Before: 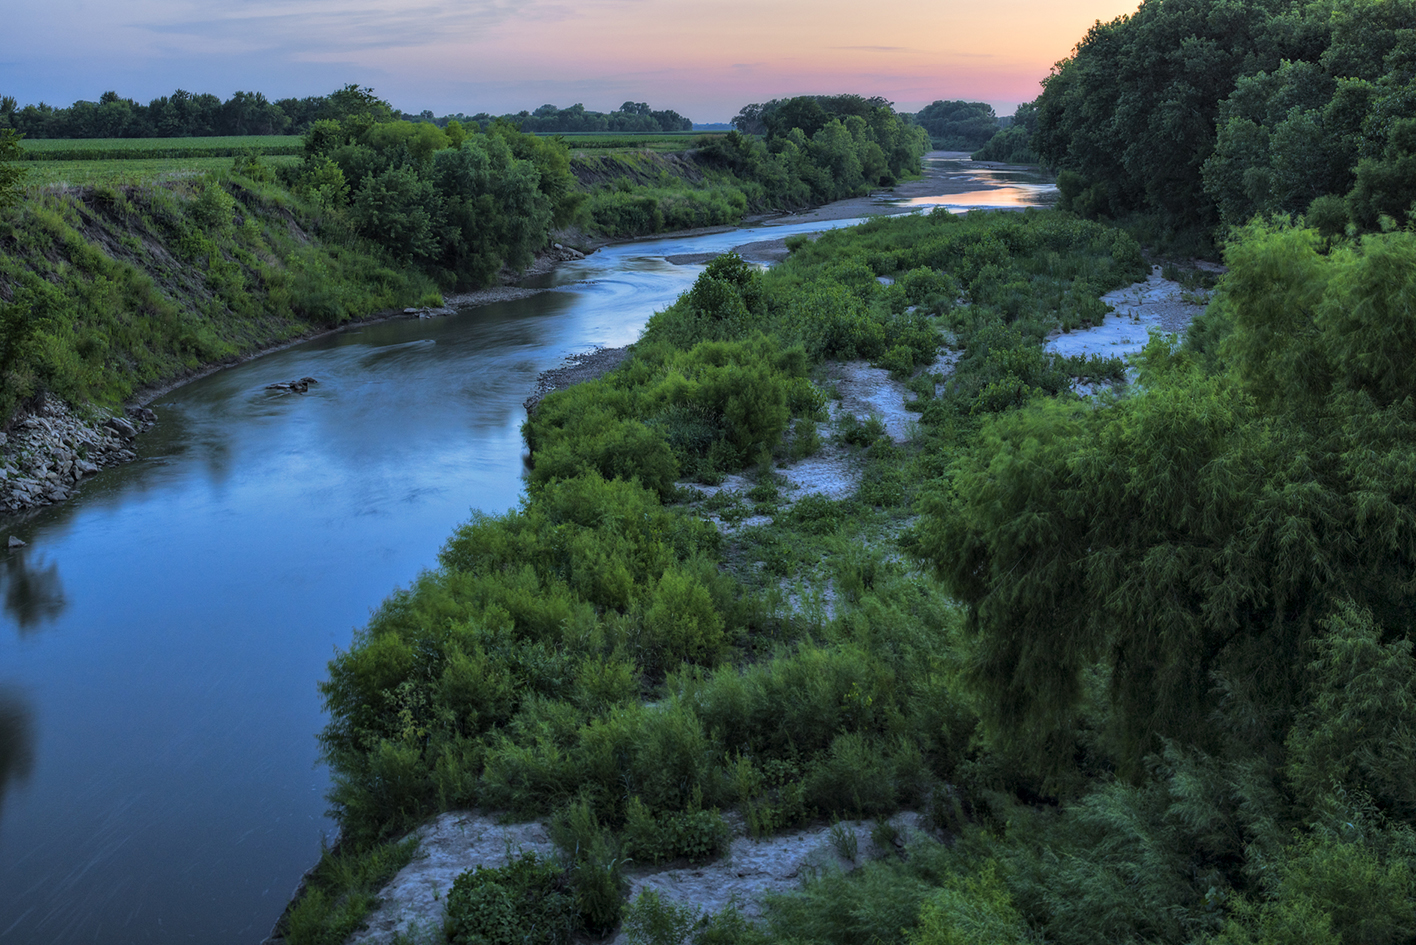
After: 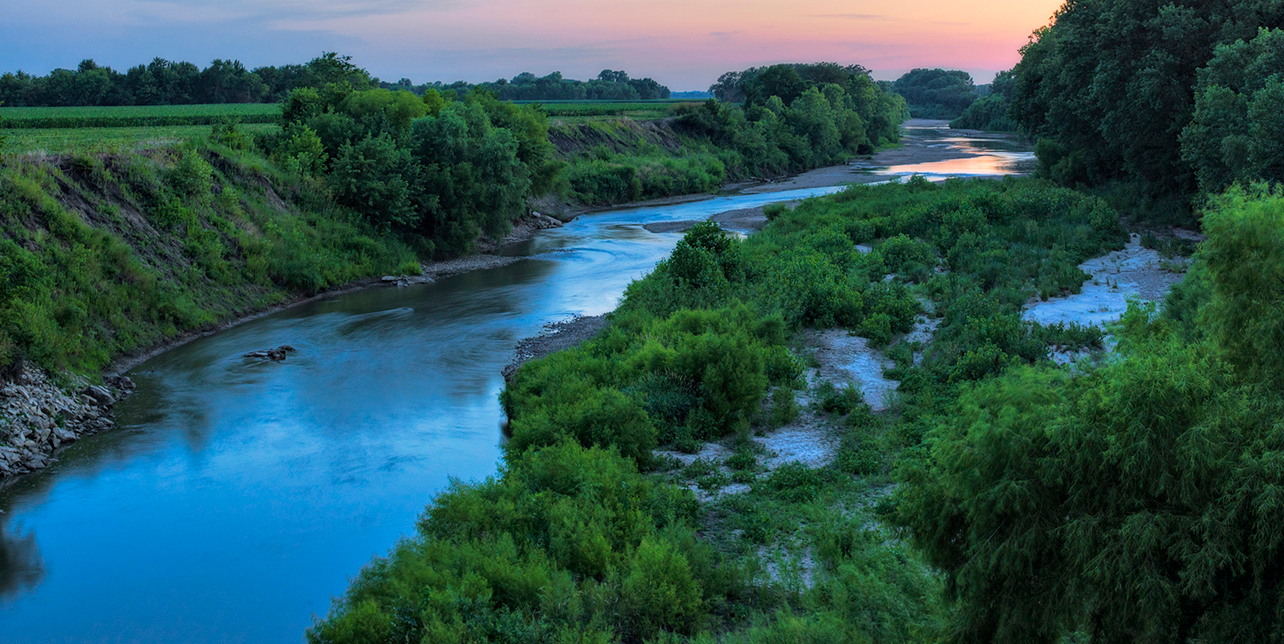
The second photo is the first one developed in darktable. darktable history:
crop: left 1.596%, top 3.405%, right 7.713%, bottom 28.411%
